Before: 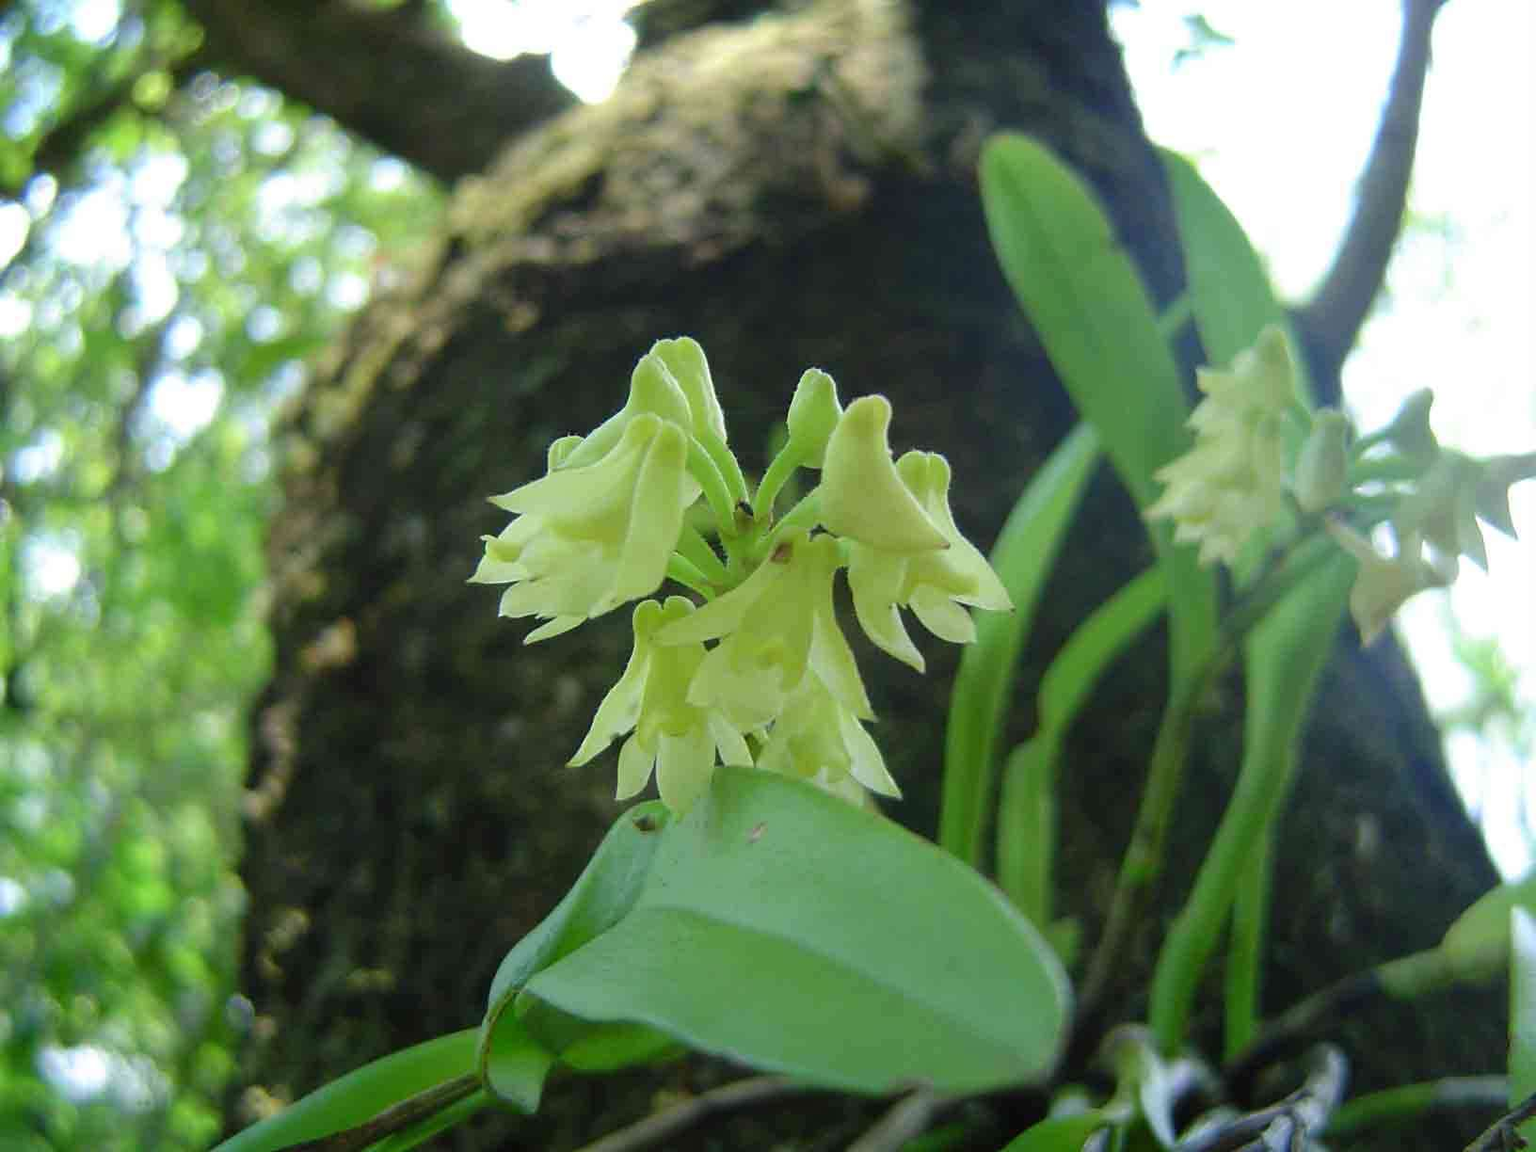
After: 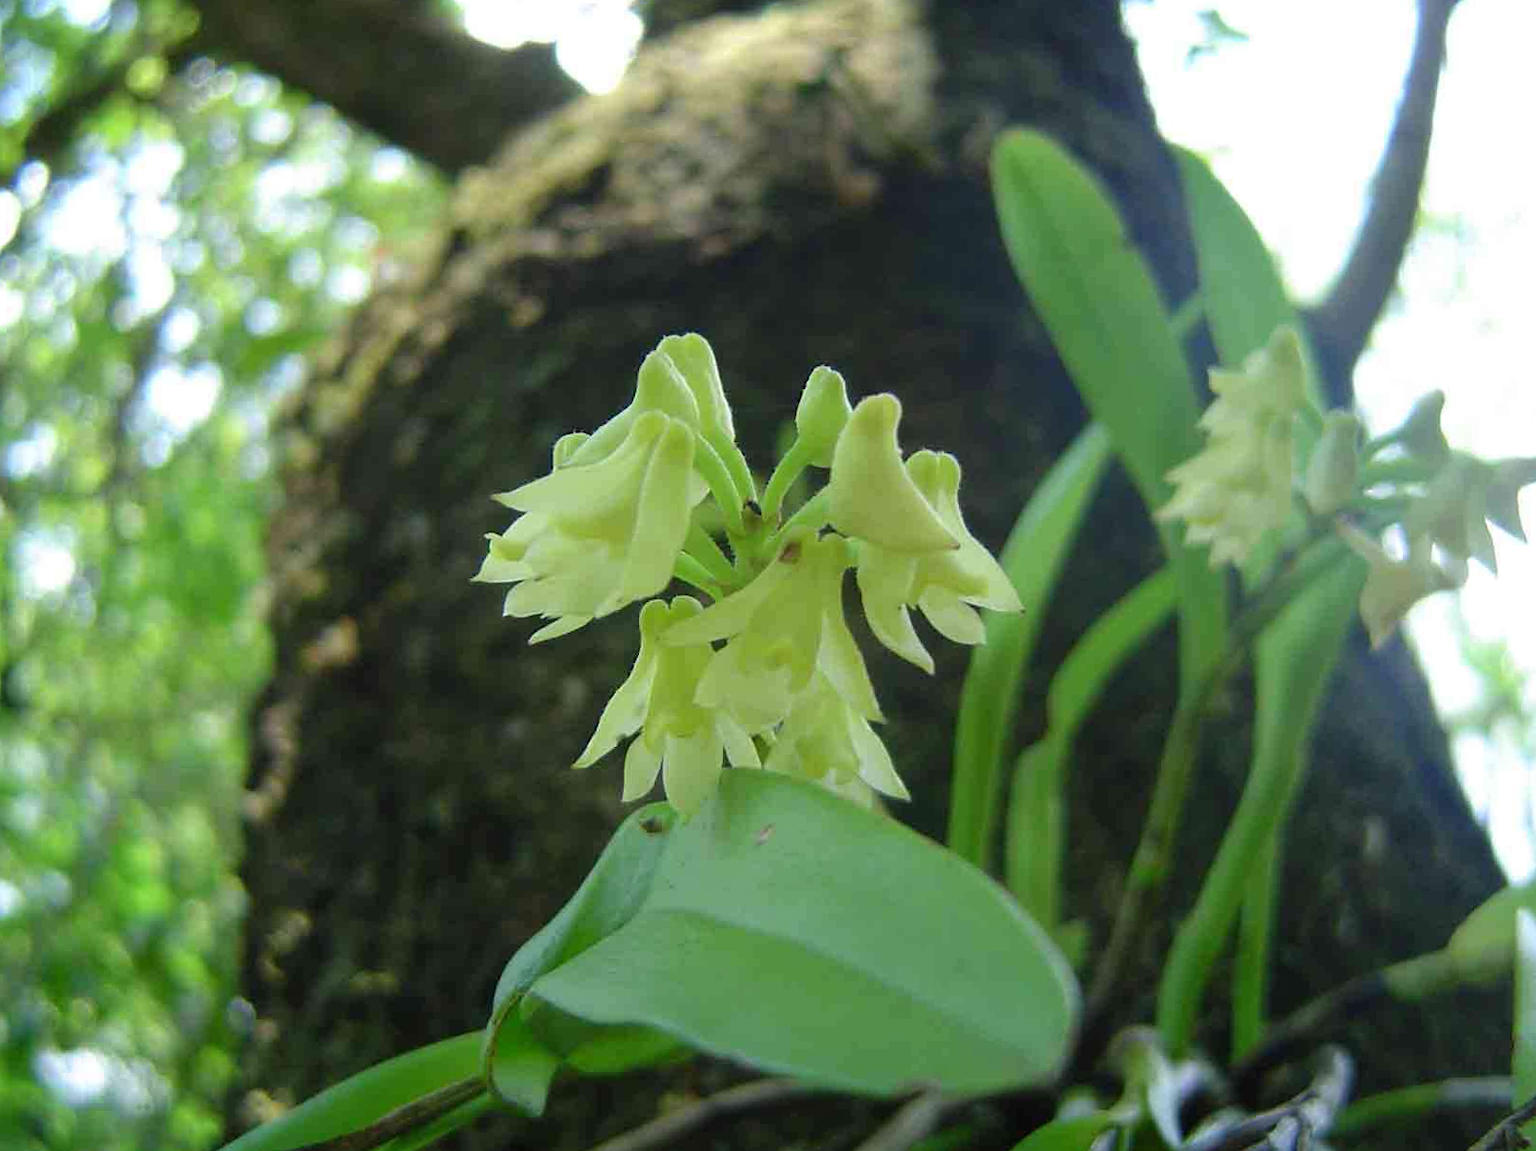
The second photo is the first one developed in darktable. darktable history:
rotate and perspective: rotation 0.174°, lens shift (vertical) 0.013, lens shift (horizontal) 0.019, shear 0.001, automatic cropping original format, crop left 0.007, crop right 0.991, crop top 0.016, crop bottom 0.997
white balance: emerald 1
